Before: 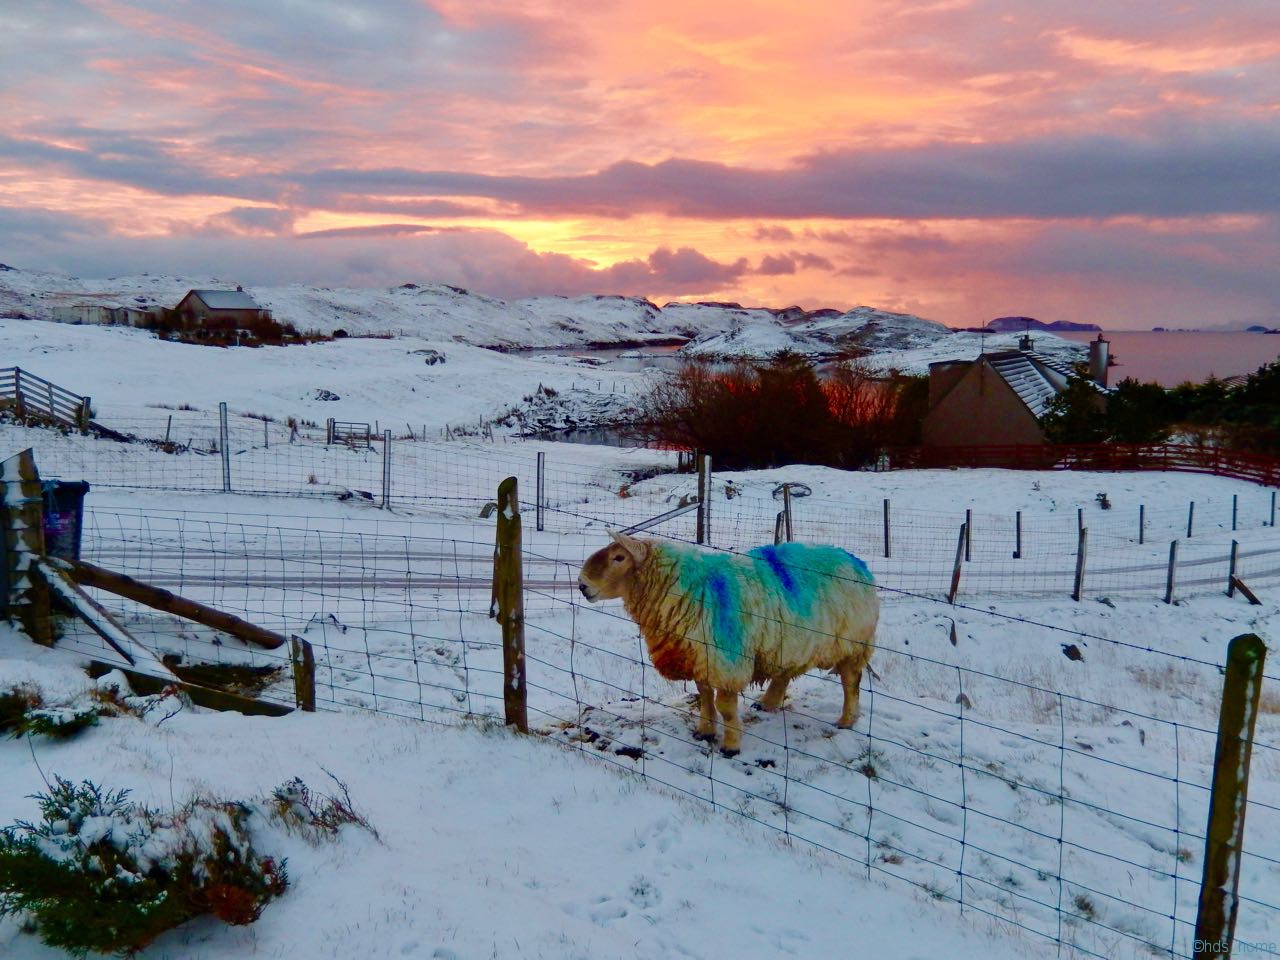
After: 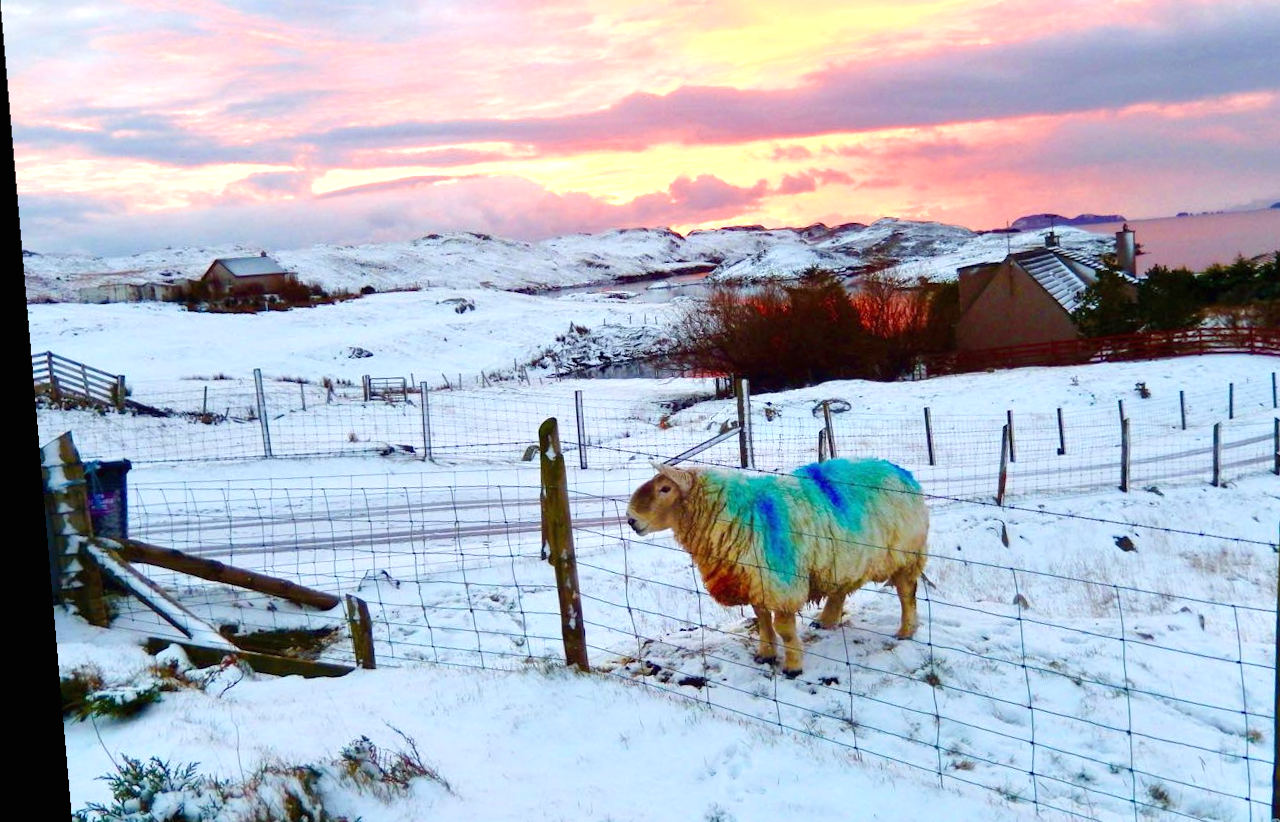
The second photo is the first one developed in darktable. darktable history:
crop and rotate: angle 0.03°, top 11.643%, right 5.651%, bottom 11.189%
rotate and perspective: rotation -4.98°, automatic cropping off
exposure: black level correction 0, exposure 1 EV, compensate highlight preservation false
